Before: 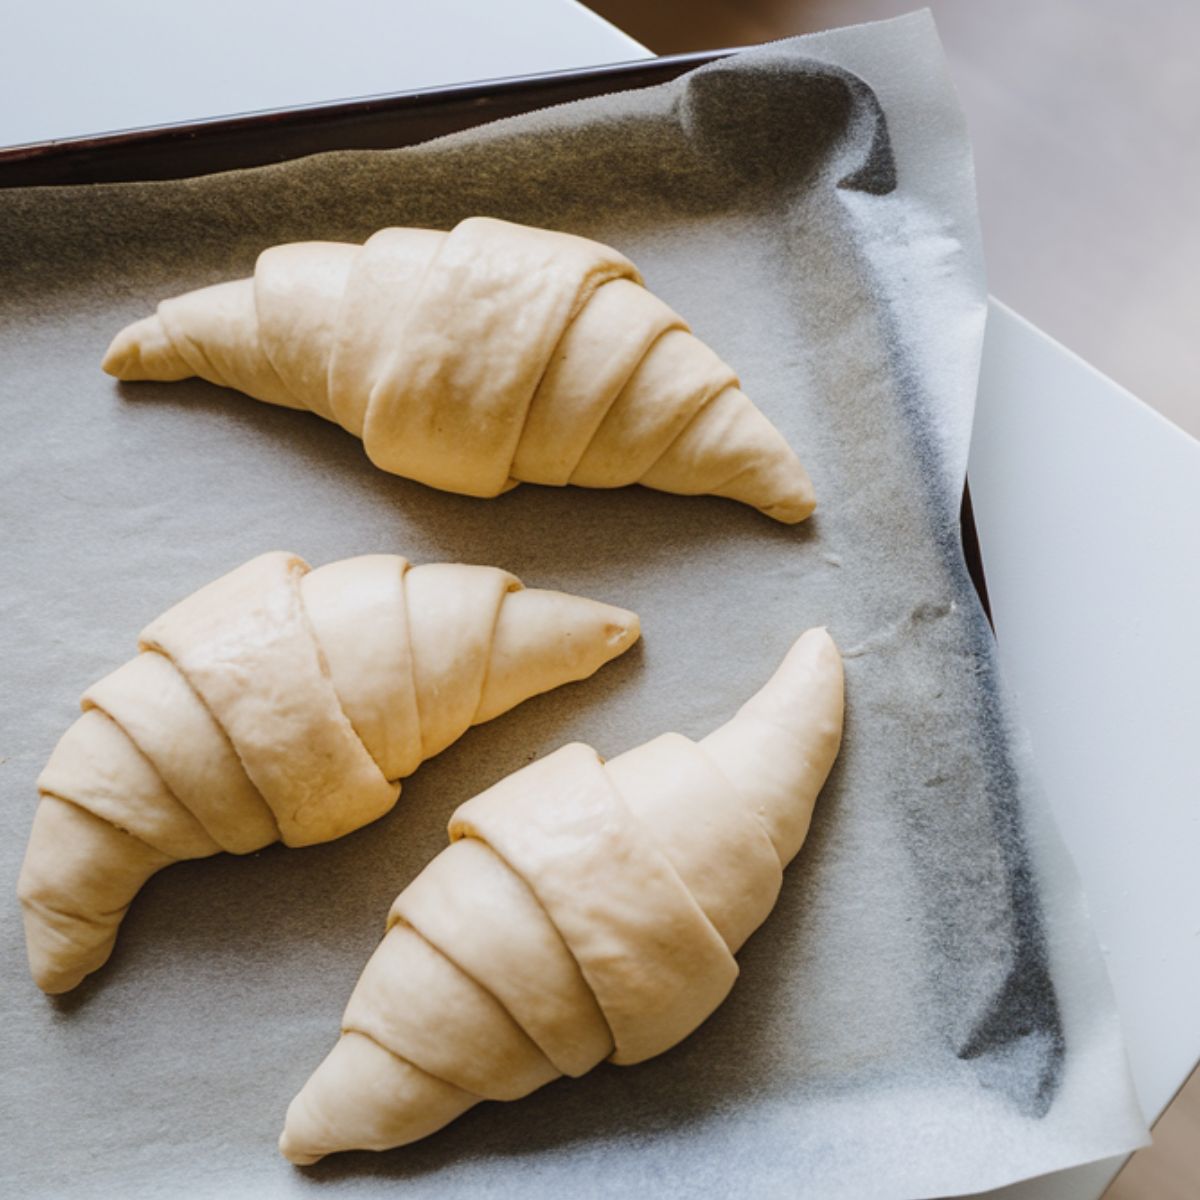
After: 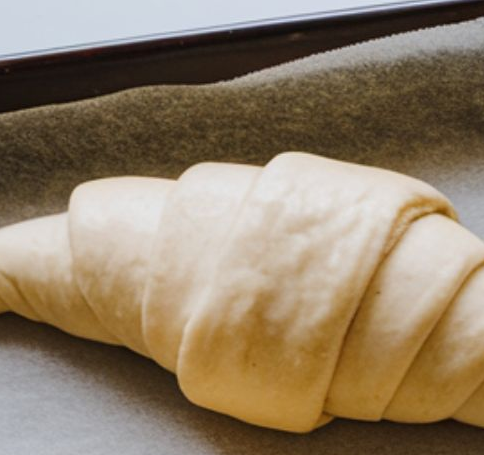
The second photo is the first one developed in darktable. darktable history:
crop: left 15.54%, top 5.451%, right 44.112%, bottom 56.608%
